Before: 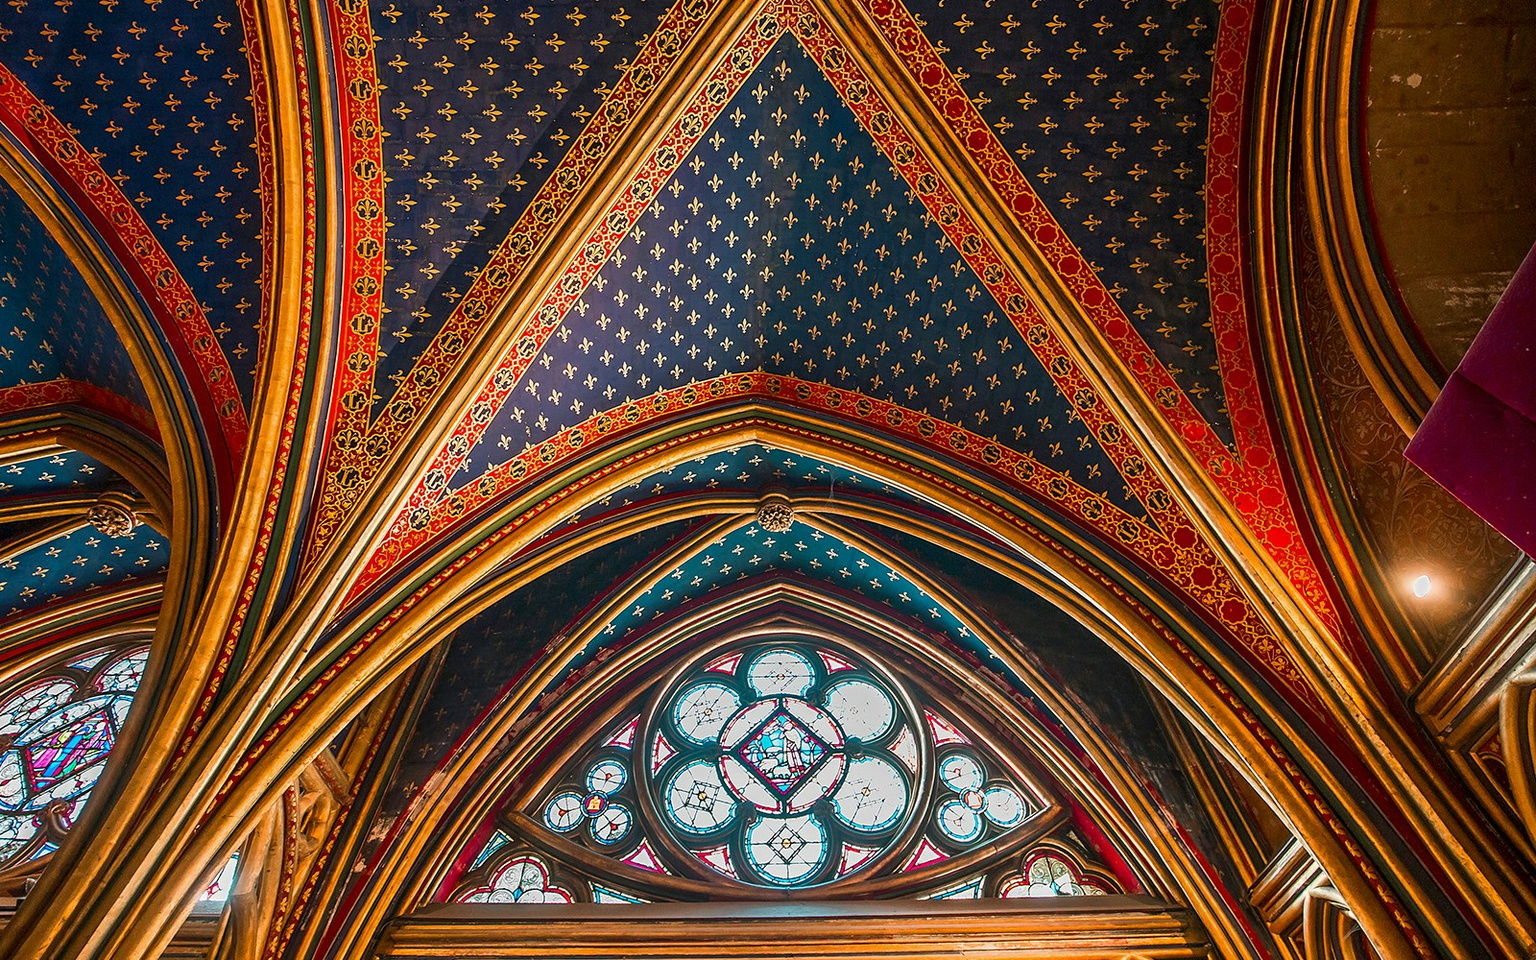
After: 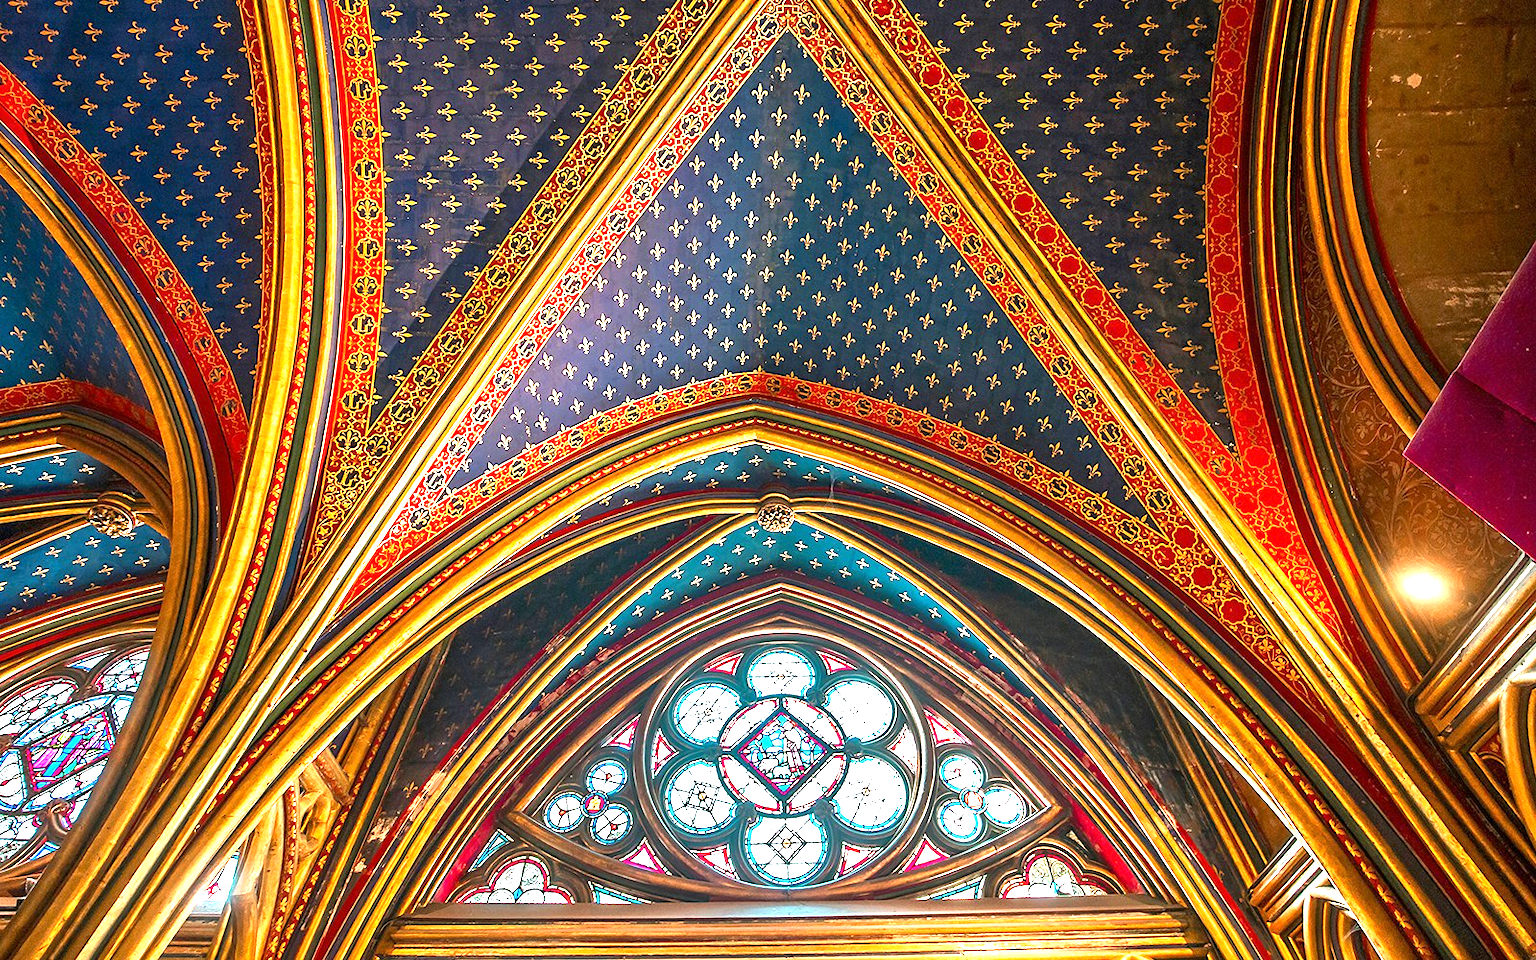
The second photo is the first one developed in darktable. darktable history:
exposure: exposure 1.478 EV, compensate highlight preservation false
